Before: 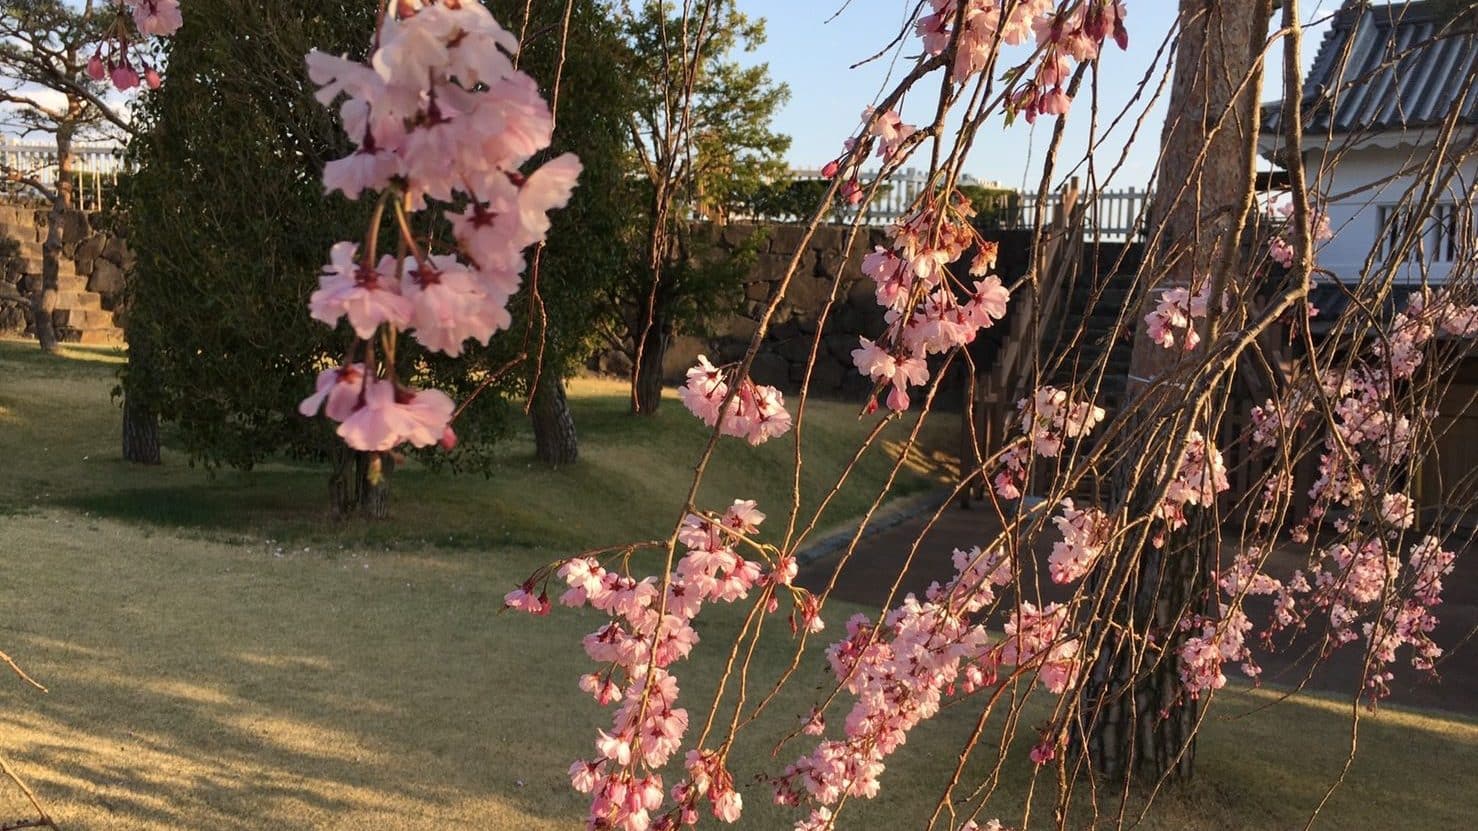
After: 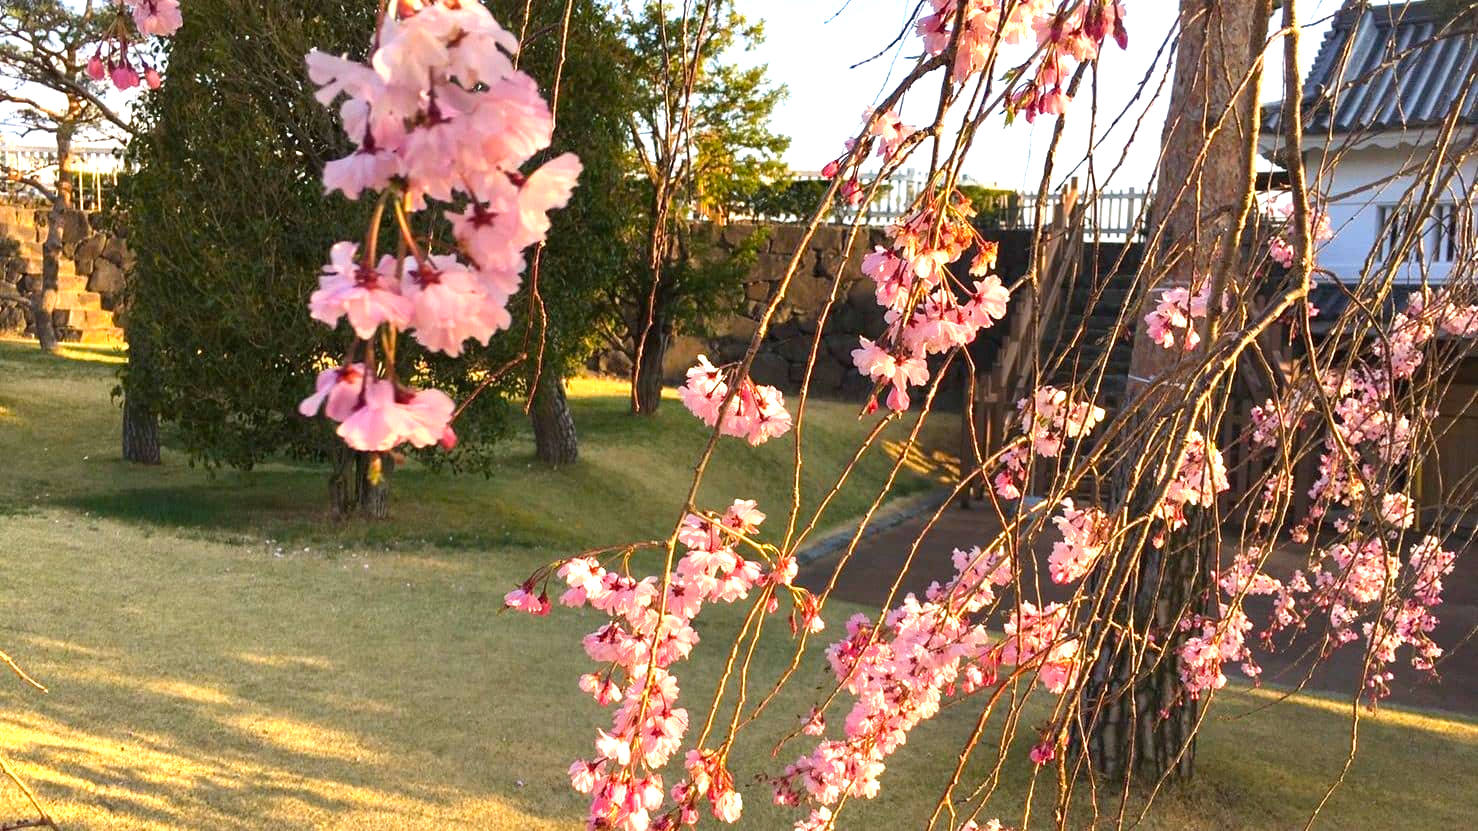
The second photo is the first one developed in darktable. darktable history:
exposure: black level correction 0, exposure 1.1 EV, compensate exposure bias true, compensate highlight preservation false
color balance rgb: perceptual saturation grading › global saturation 20%, global vibrance 20%
